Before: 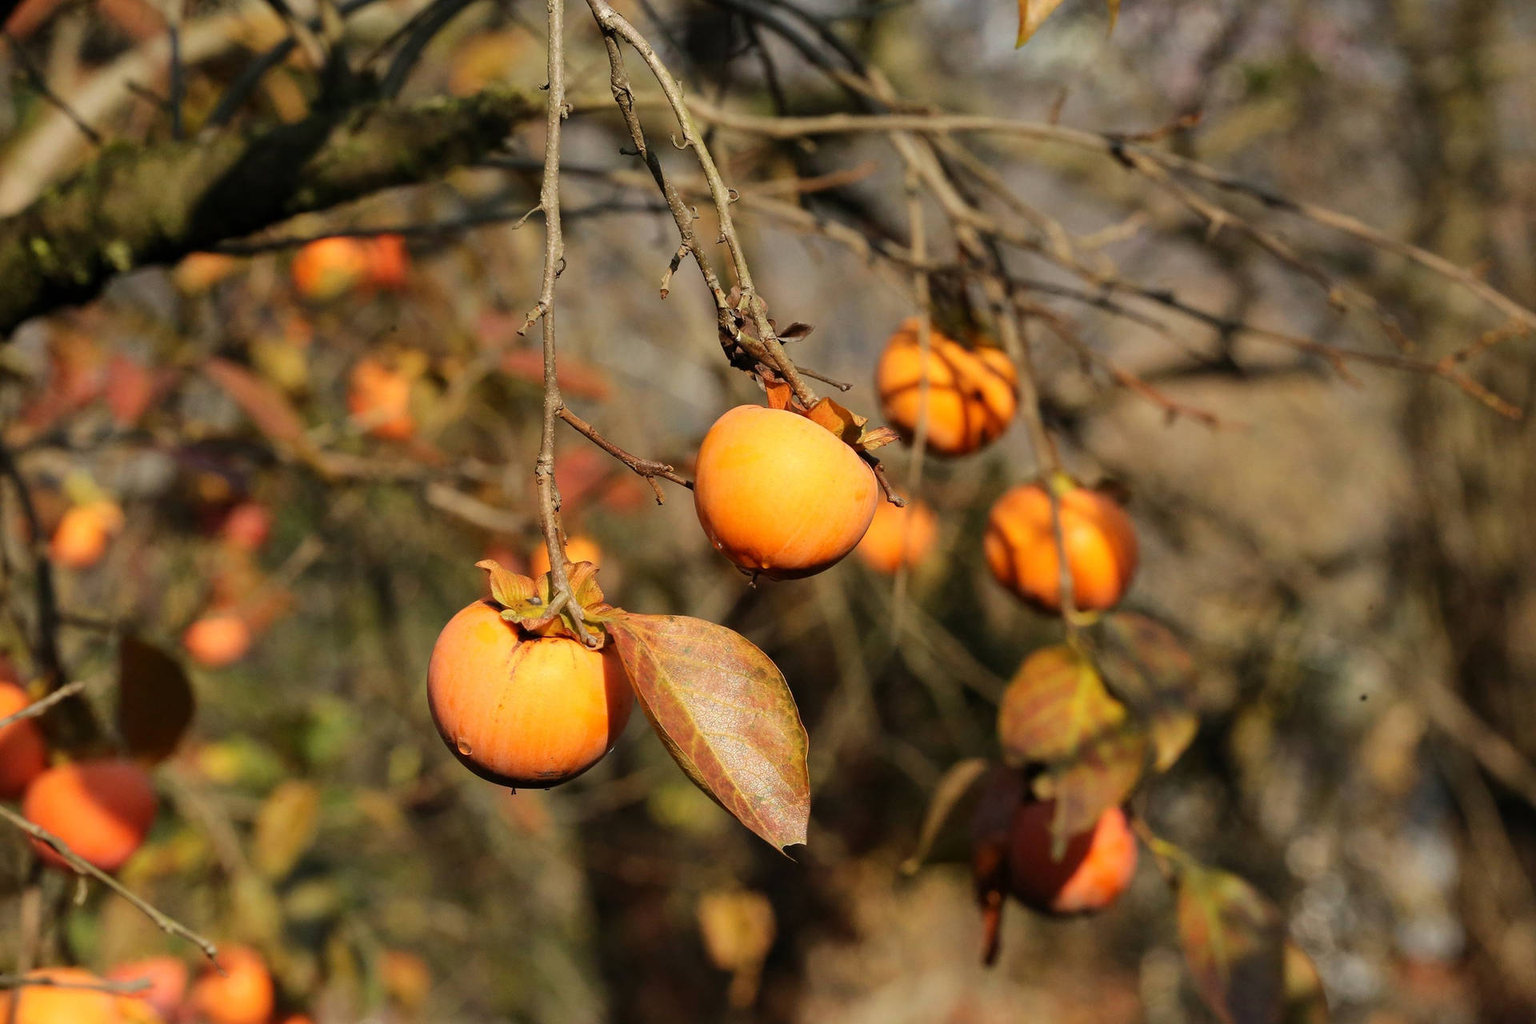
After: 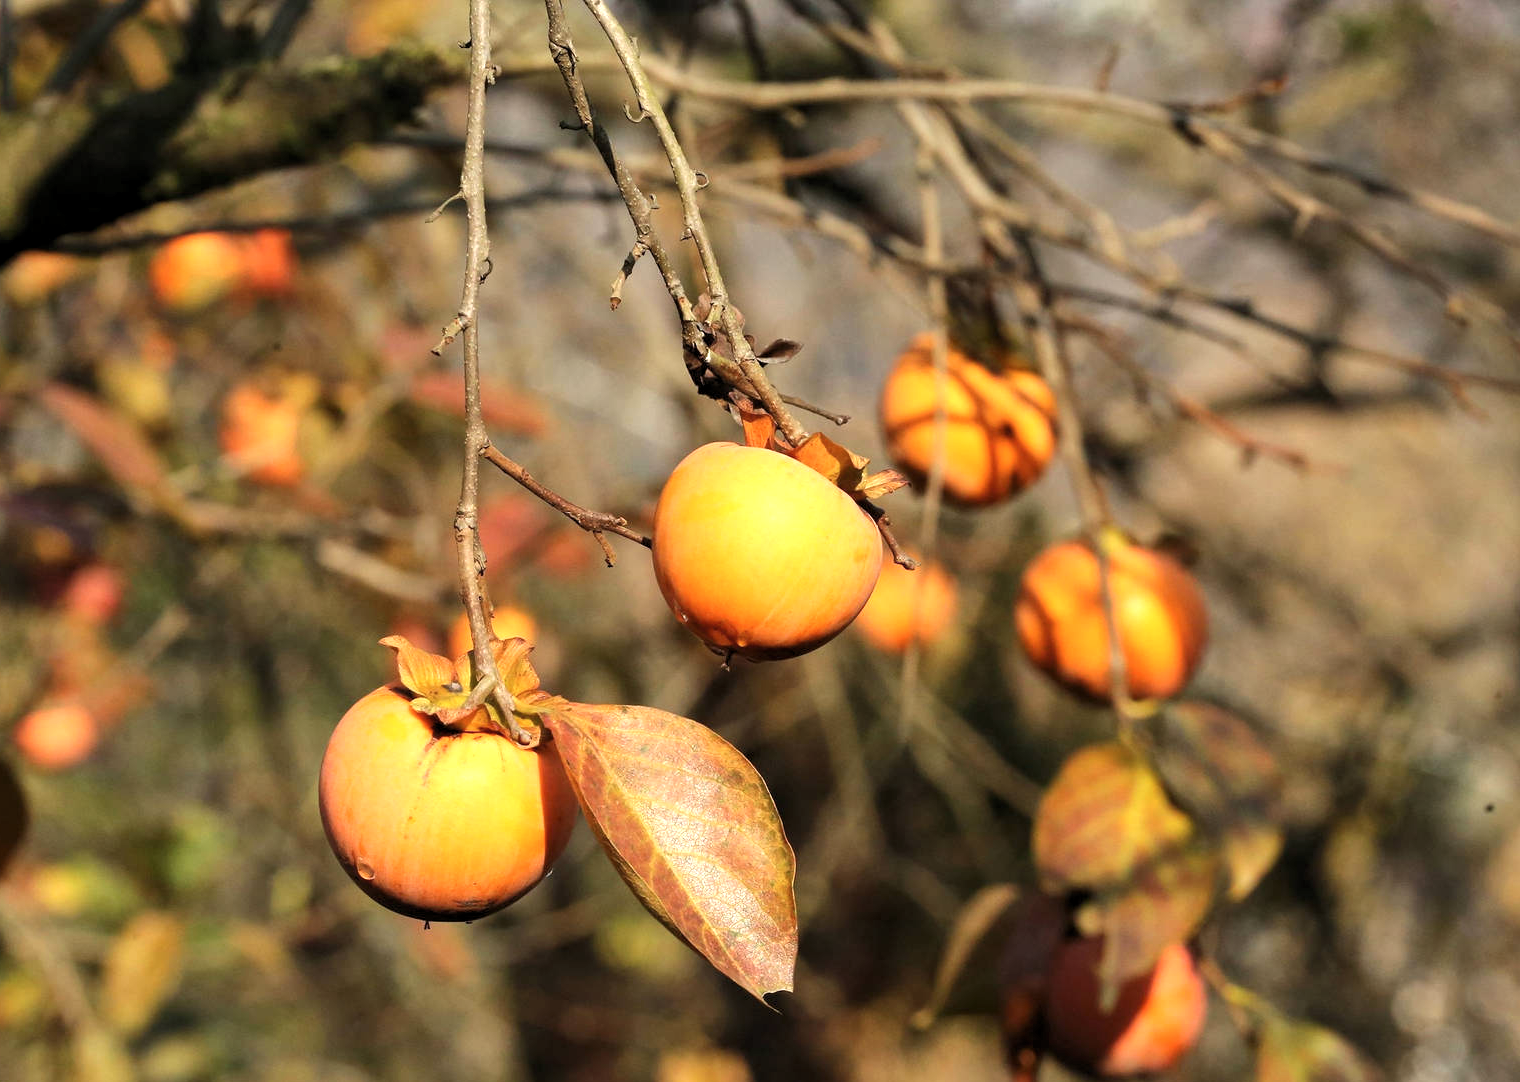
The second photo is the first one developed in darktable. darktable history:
contrast brightness saturation: saturation -0.057
crop: left 11.216%, top 5.07%, right 9.589%, bottom 10.355%
levels: levels [0.026, 0.507, 0.987]
exposure: black level correction 0, exposure 0.59 EV, compensate exposure bias true, compensate highlight preservation false
